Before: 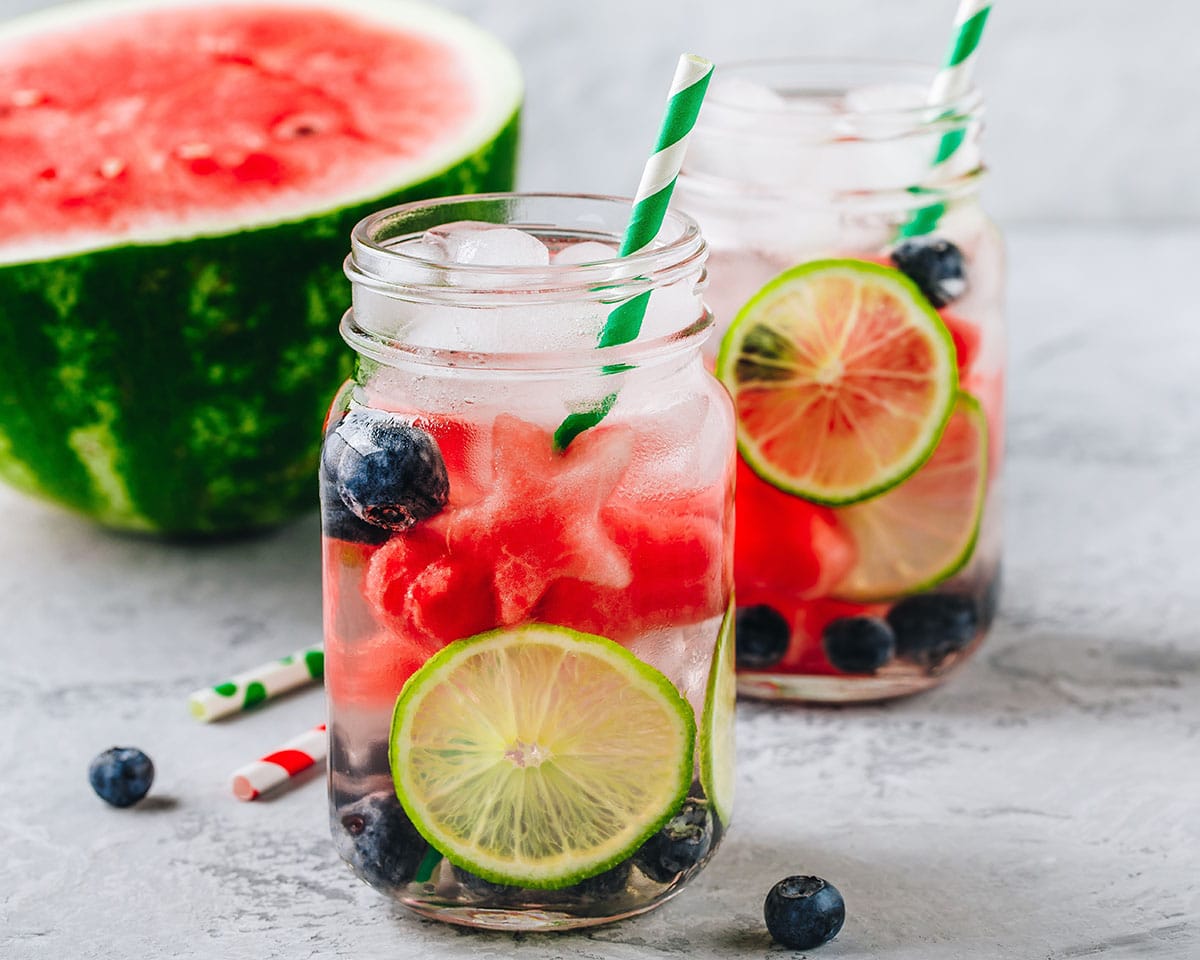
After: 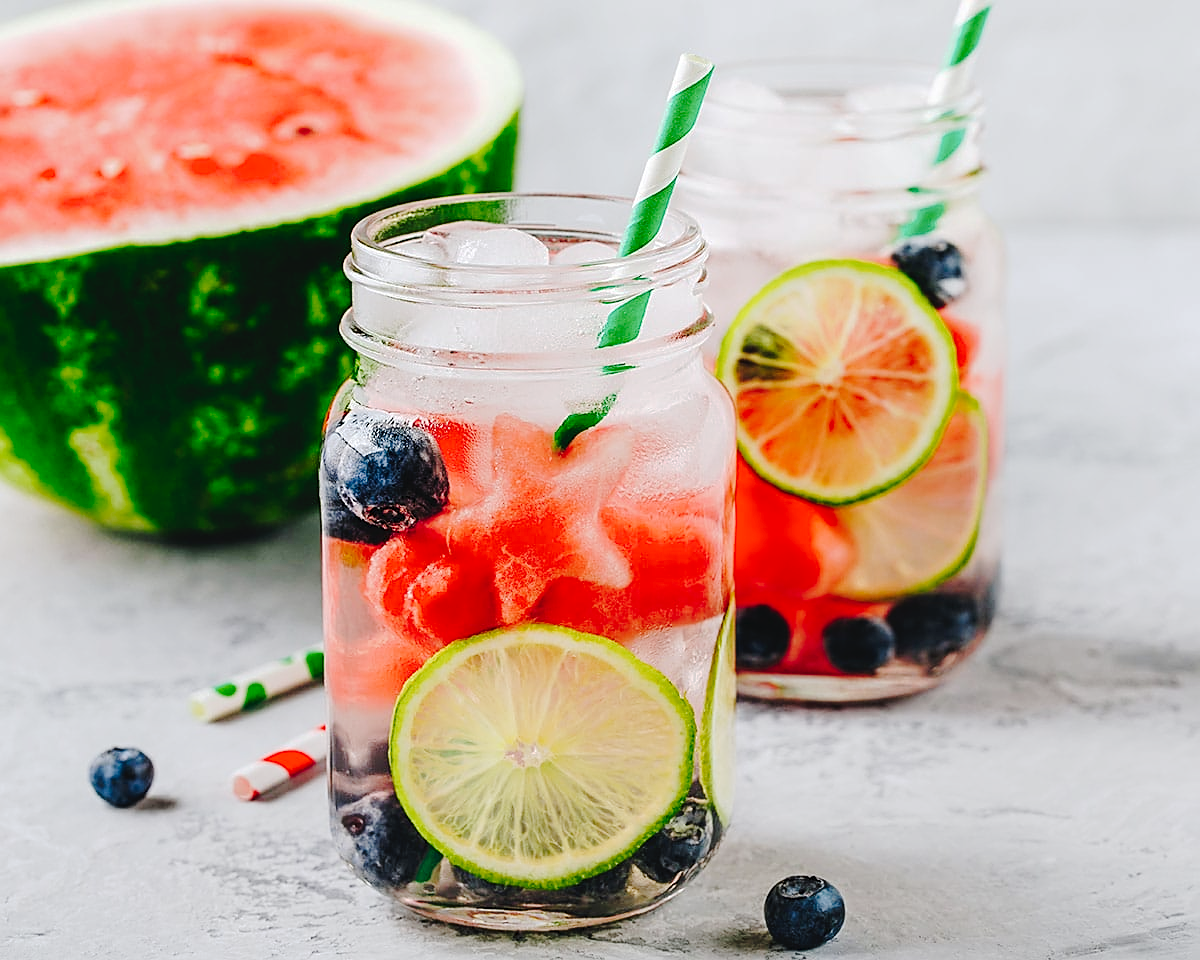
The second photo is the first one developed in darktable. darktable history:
sharpen: on, module defaults
tone curve: curves: ch0 [(0, 0) (0.003, 0.026) (0.011, 0.03) (0.025, 0.038) (0.044, 0.046) (0.069, 0.055) (0.1, 0.075) (0.136, 0.114) (0.177, 0.158) (0.224, 0.215) (0.277, 0.296) (0.335, 0.386) (0.399, 0.479) (0.468, 0.568) (0.543, 0.637) (0.623, 0.707) (0.709, 0.773) (0.801, 0.834) (0.898, 0.896) (1, 1)], preserve colors none
